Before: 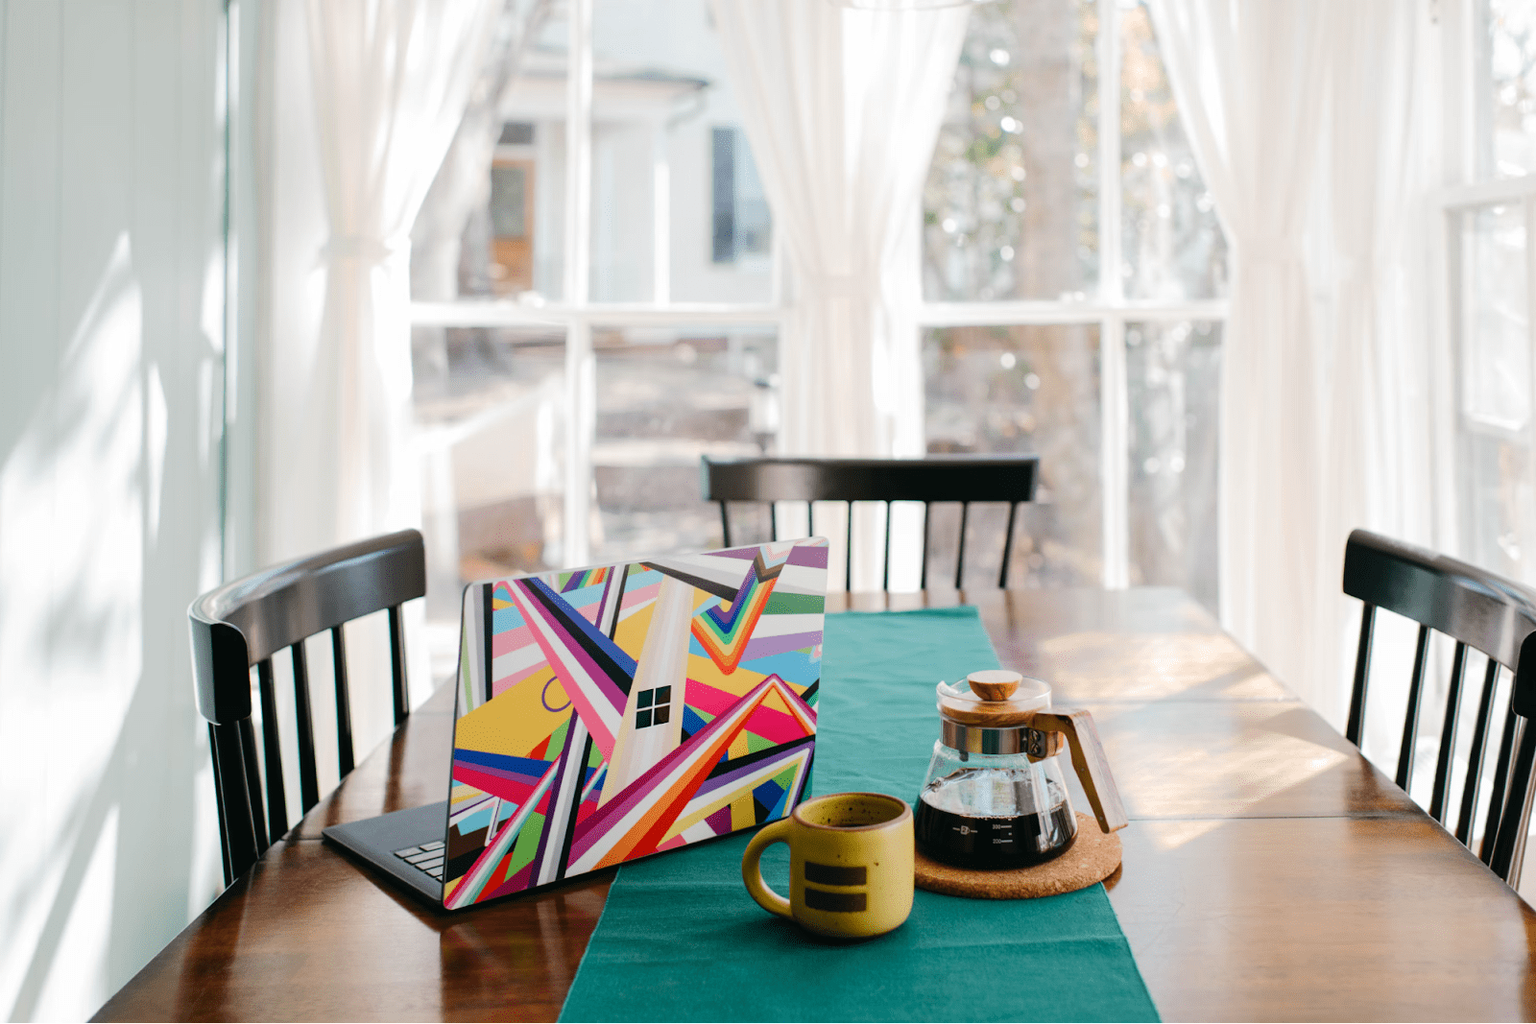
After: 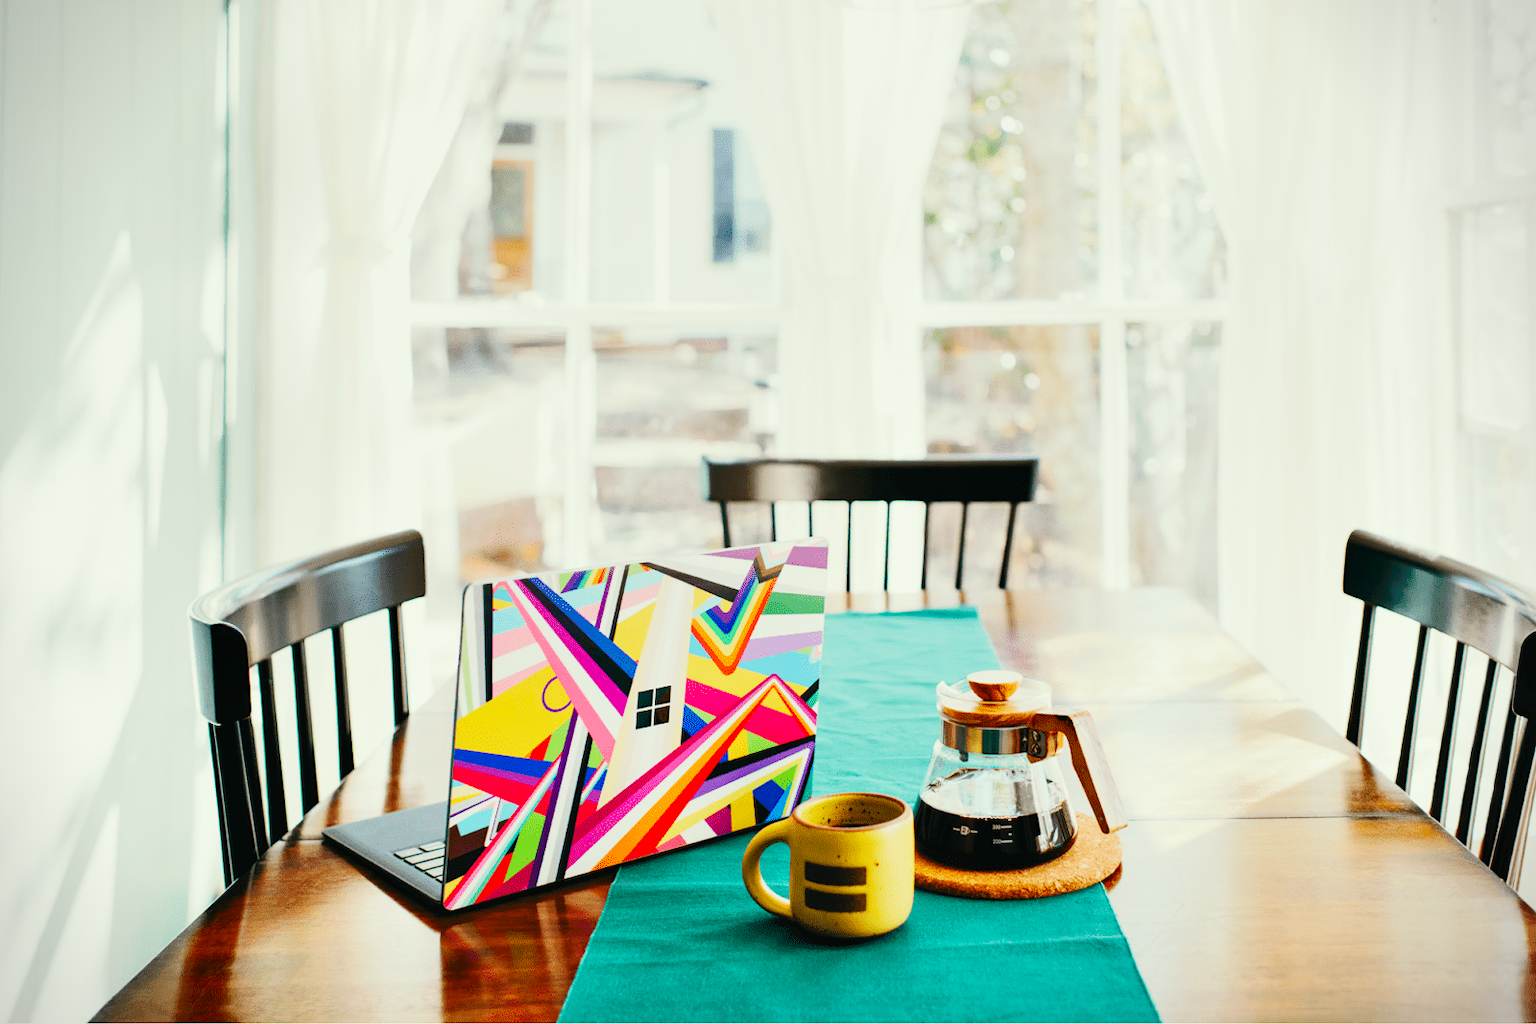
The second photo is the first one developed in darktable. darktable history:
vignetting: fall-off start 92.6%, brightness -0.52, saturation -0.51, center (-0.012, 0)
contrast brightness saturation: contrast 0.07, brightness 0.08, saturation 0.18
shadows and highlights: soften with gaussian
tone equalizer: -8 EV 0.25 EV, -7 EV 0.417 EV, -6 EV 0.417 EV, -5 EV 0.25 EV, -3 EV -0.25 EV, -2 EV -0.417 EV, -1 EV -0.417 EV, +0 EV -0.25 EV, edges refinement/feathering 500, mask exposure compensation -1.57 EV, preserve details guided filter
base curve: curves: ch0 [(0, 0) (0, 0.001) (0.001, 0.001) (0.004, 0.002) (0.007, 0.004) (0.015, 0.013) (0.033, 0.045) (0.052, 0.096) (0.075, 0.17) (0.099, 0.241) (0.163, 0.42) (0.219, 0.55) (0.259, 0.616) (0.327, 0.722) (0.365, 0.765) (0.522, 0.873) (0.547, 0.881) (0.689, 0.919) (0.826, 0.952) (1, 1)], preserve colors none
color correction: highlights a* -4.28, highlights b* 6.53
